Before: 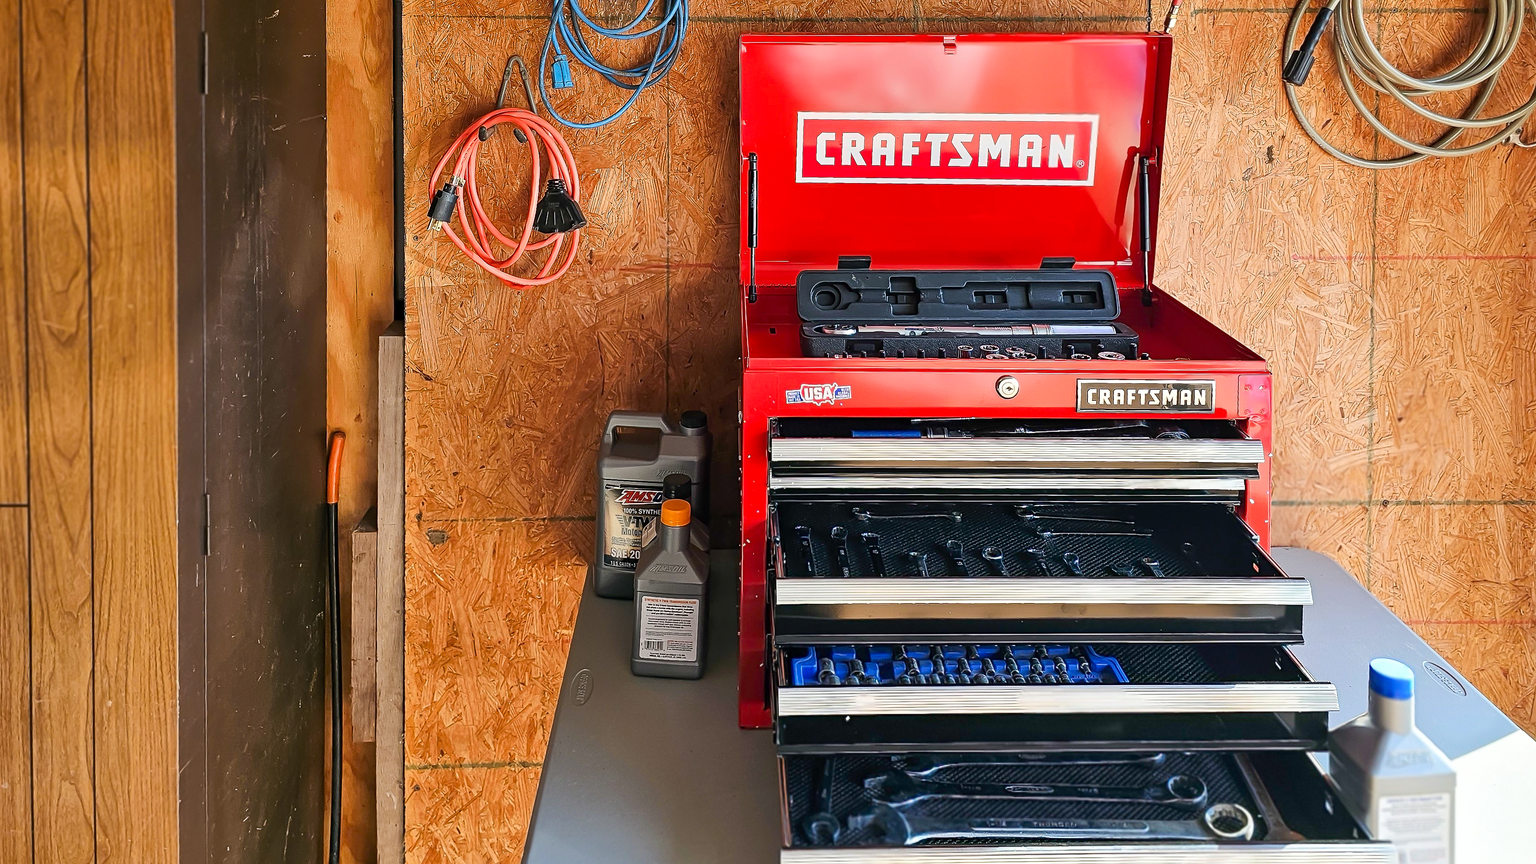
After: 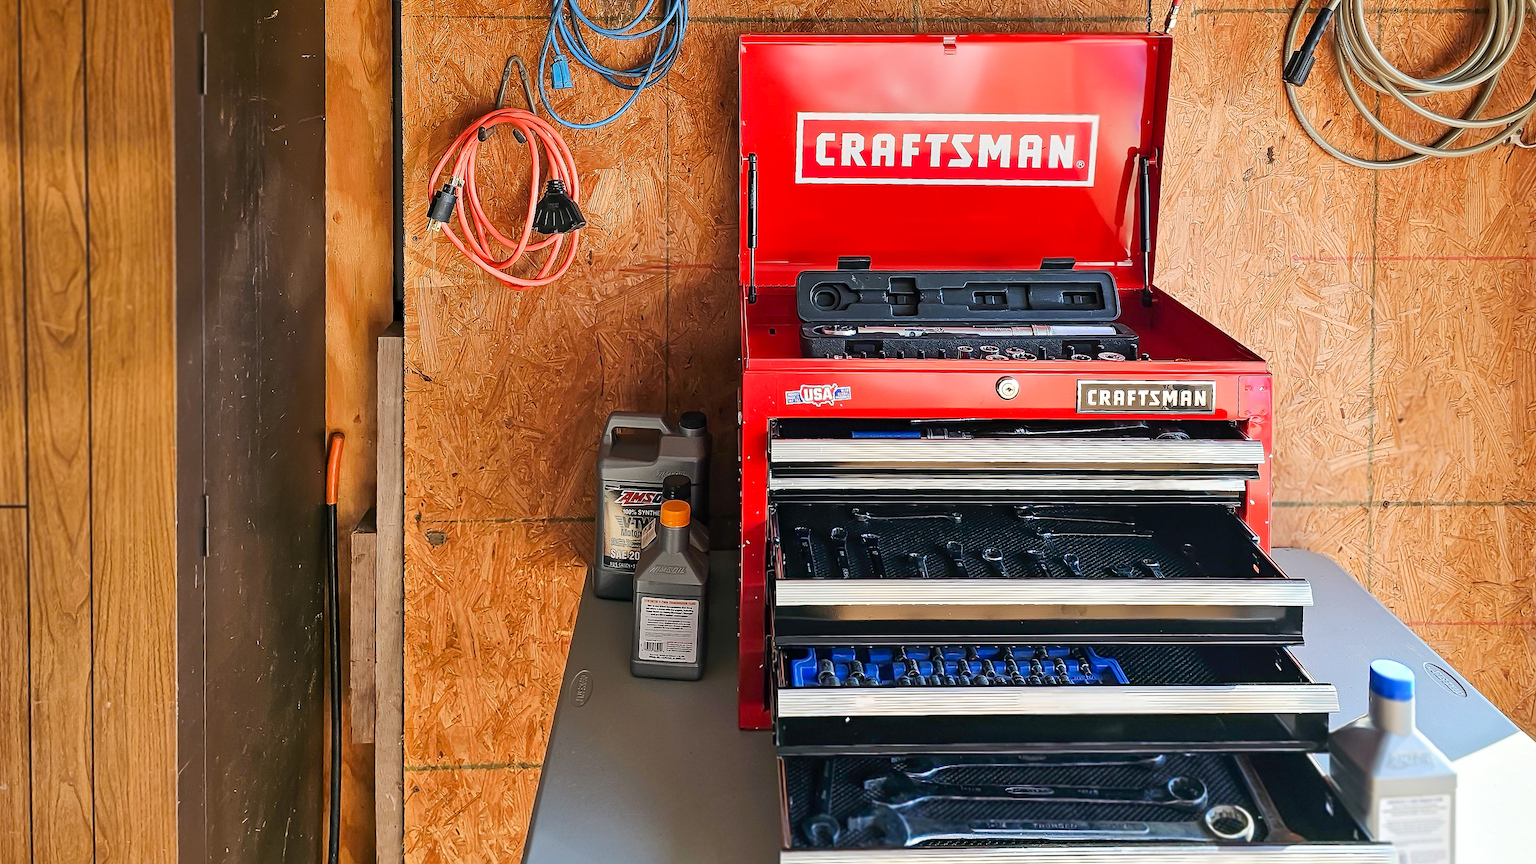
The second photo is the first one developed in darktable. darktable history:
exposure: compensate highlight preservation false
crop and rotate: left 0.123%, bottom 0.001%
